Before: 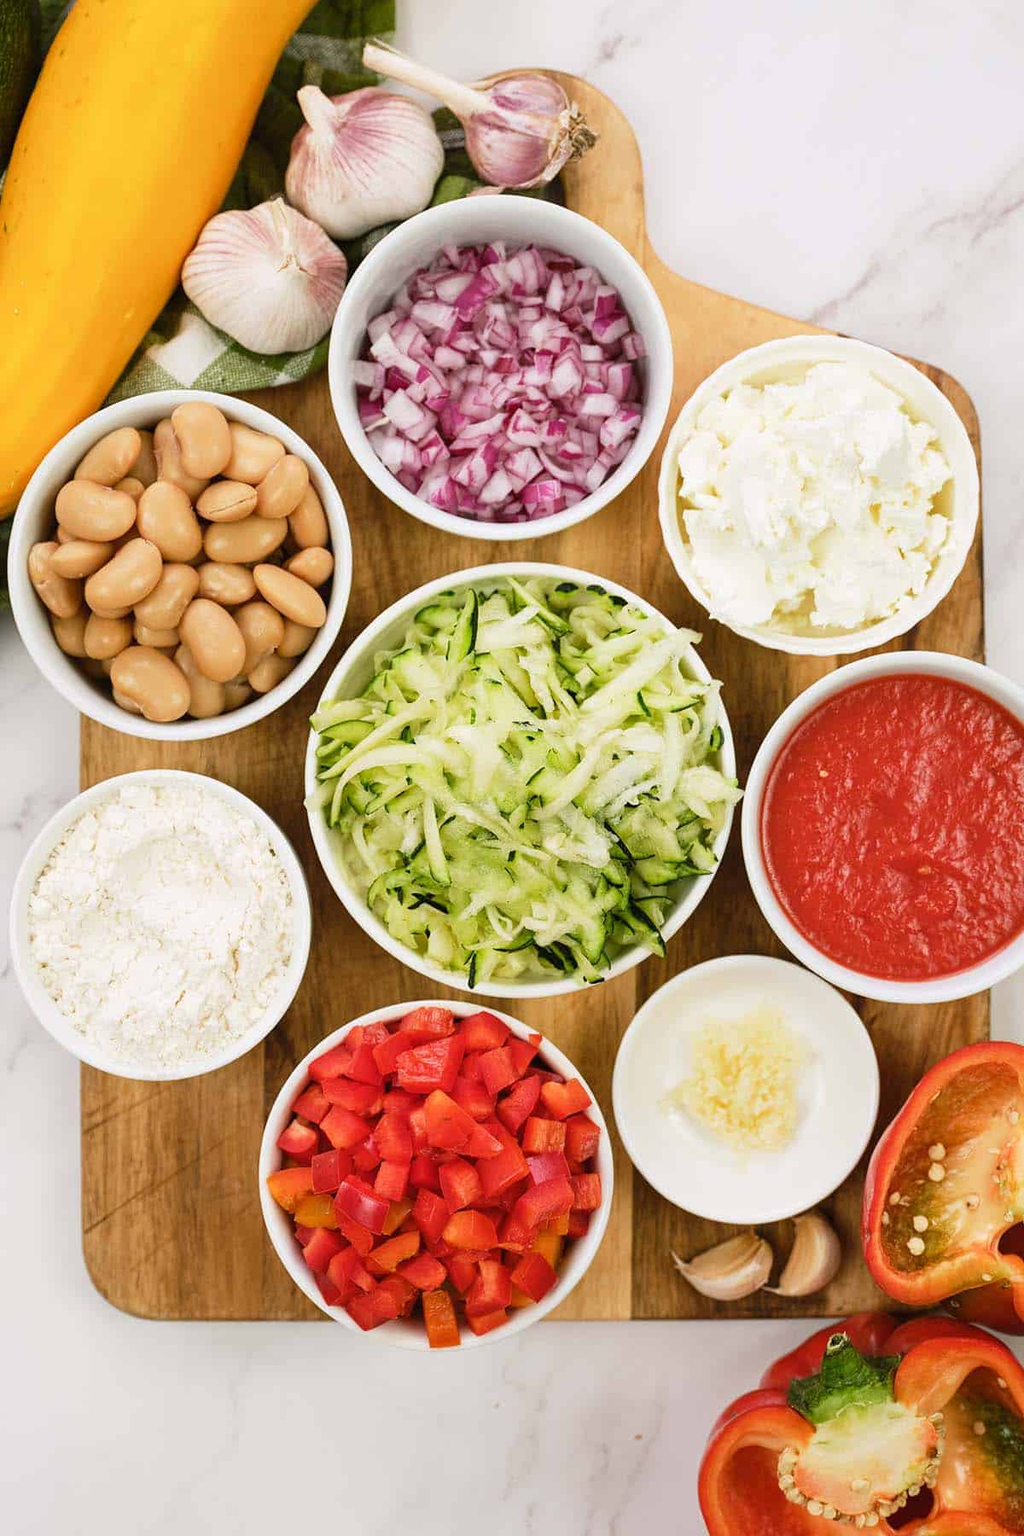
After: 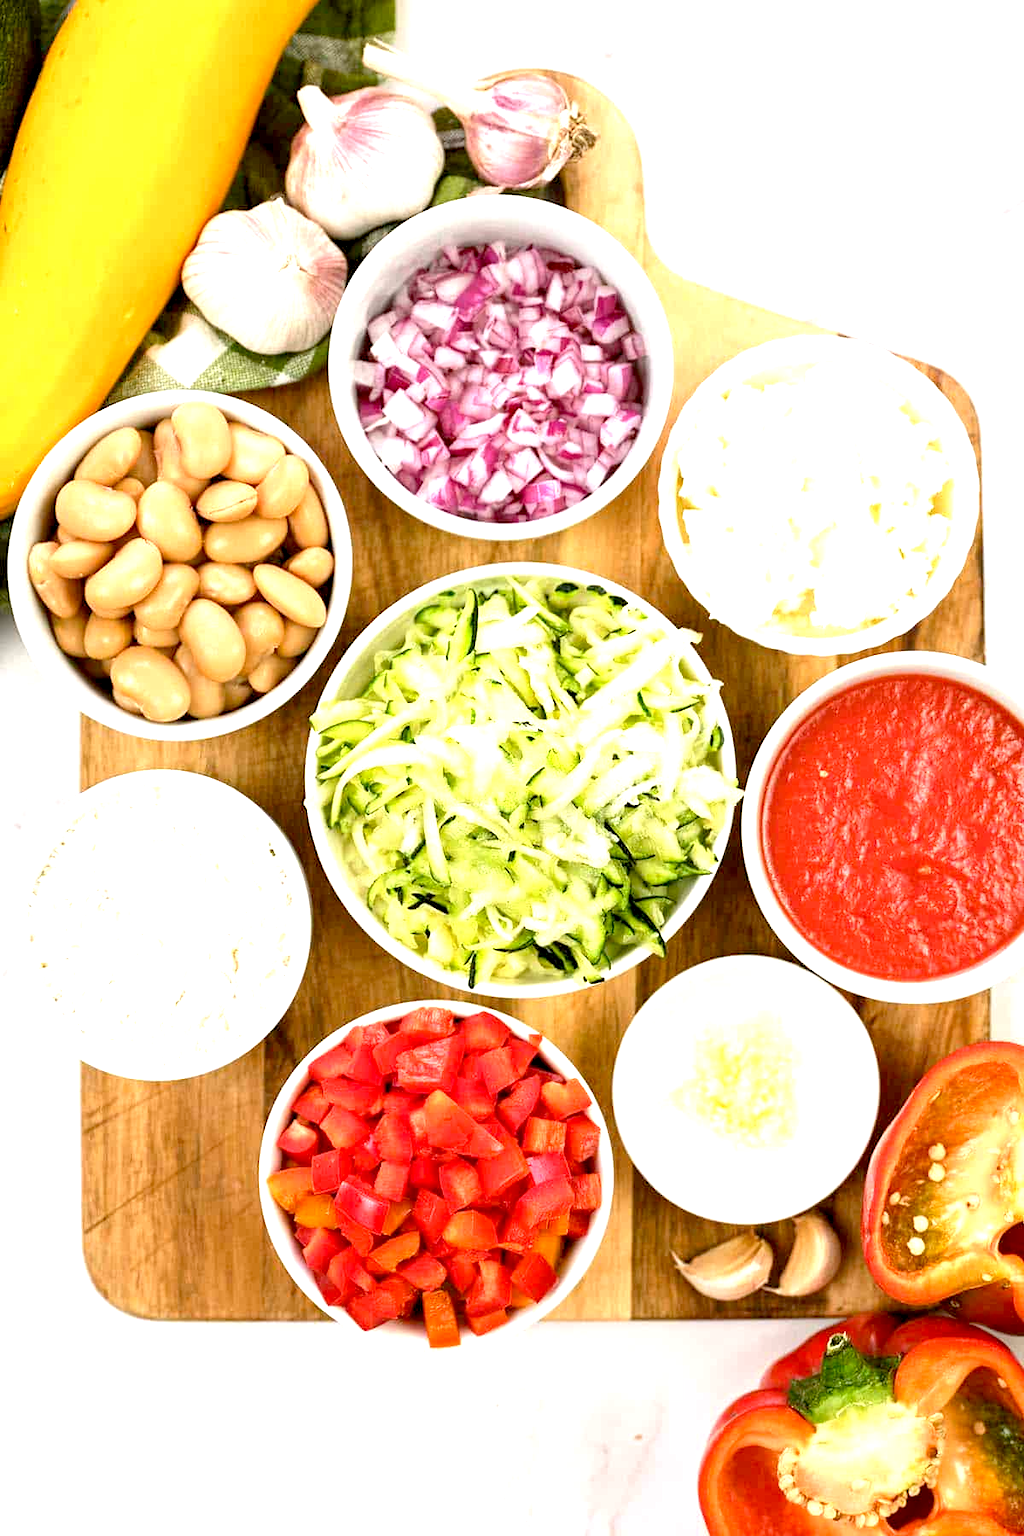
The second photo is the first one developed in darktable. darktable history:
exposure: black level correction 0.008, exposure 0.985 EV, compensate highlight preservation false
